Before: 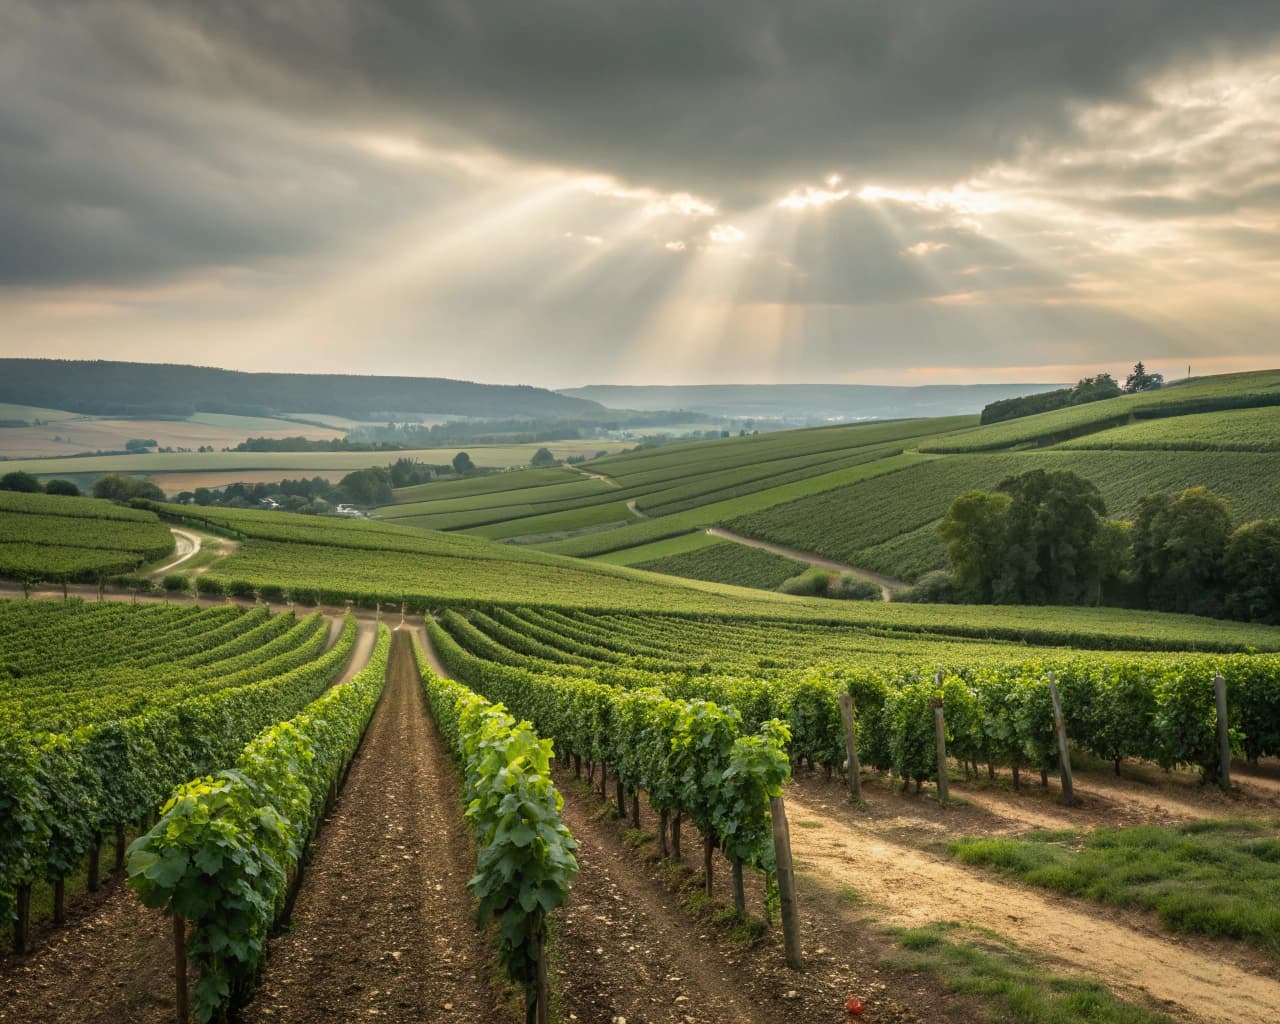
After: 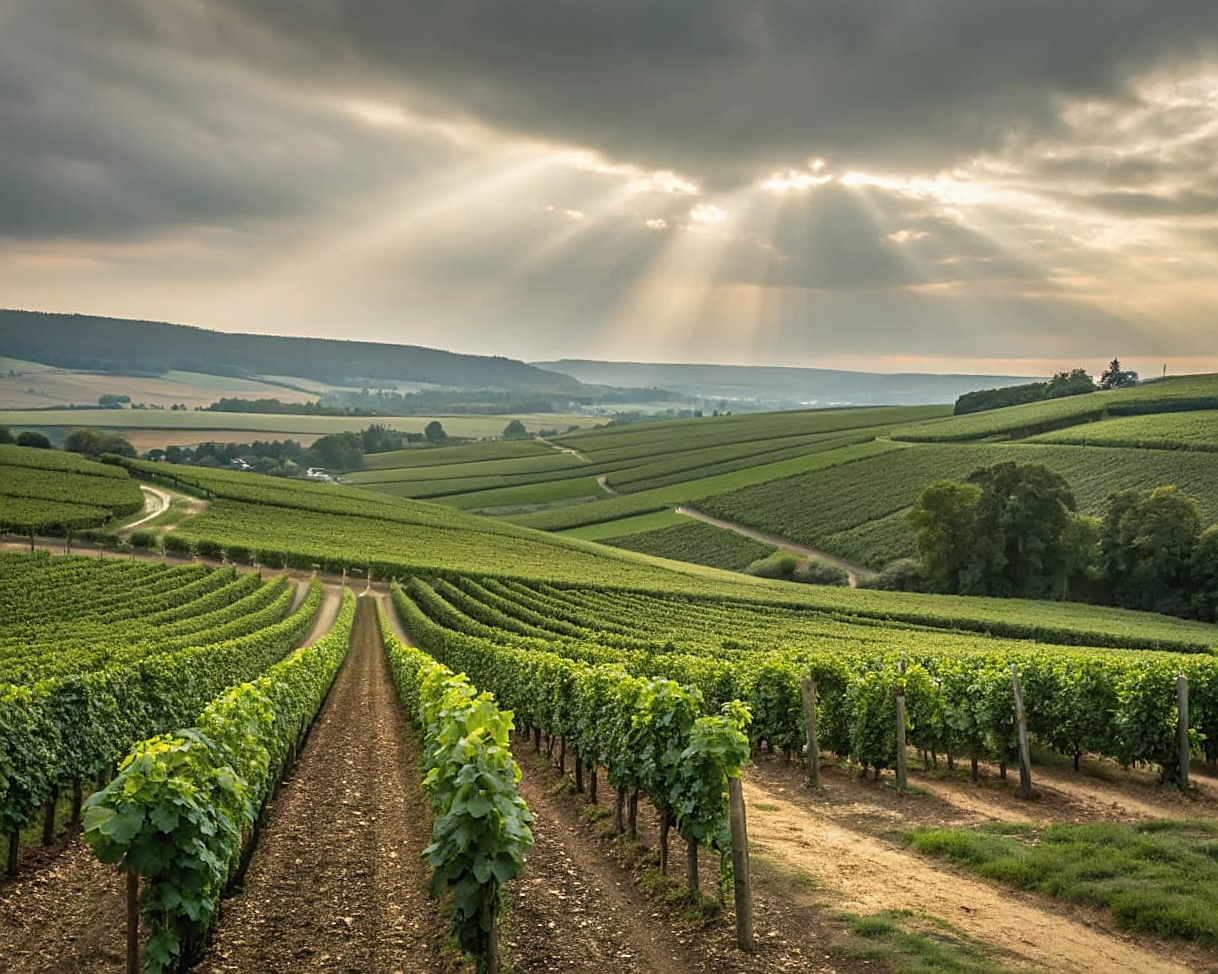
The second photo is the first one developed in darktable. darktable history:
sharpen: on, module defaults
shadows and highlights: soften with gaussian
crop and rotate: angle -2.36°
